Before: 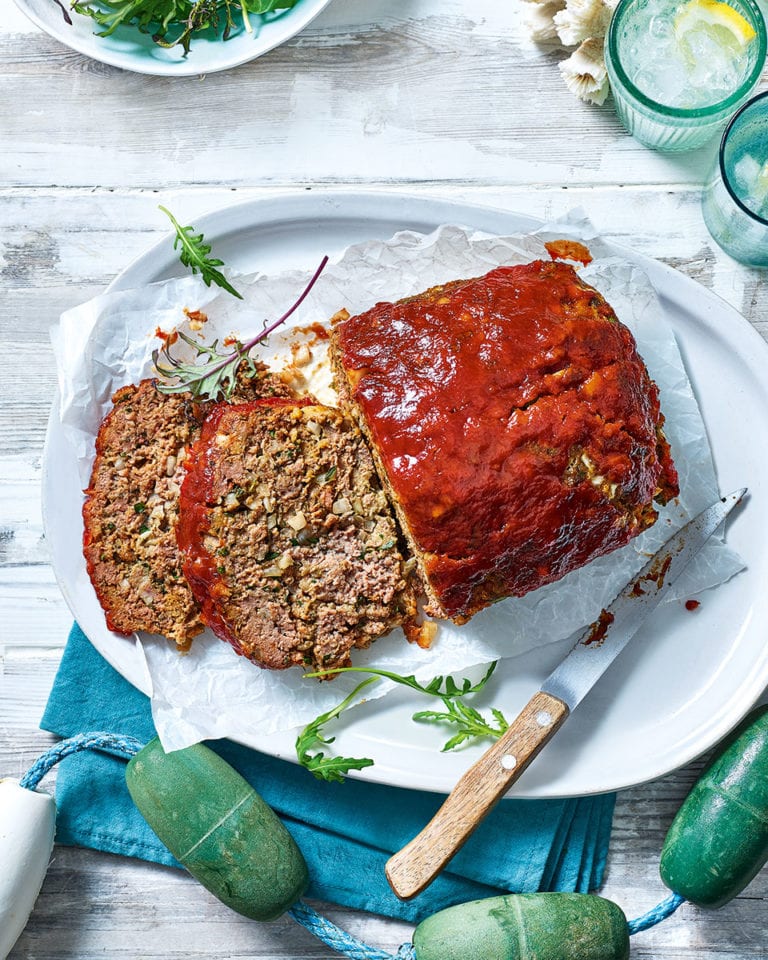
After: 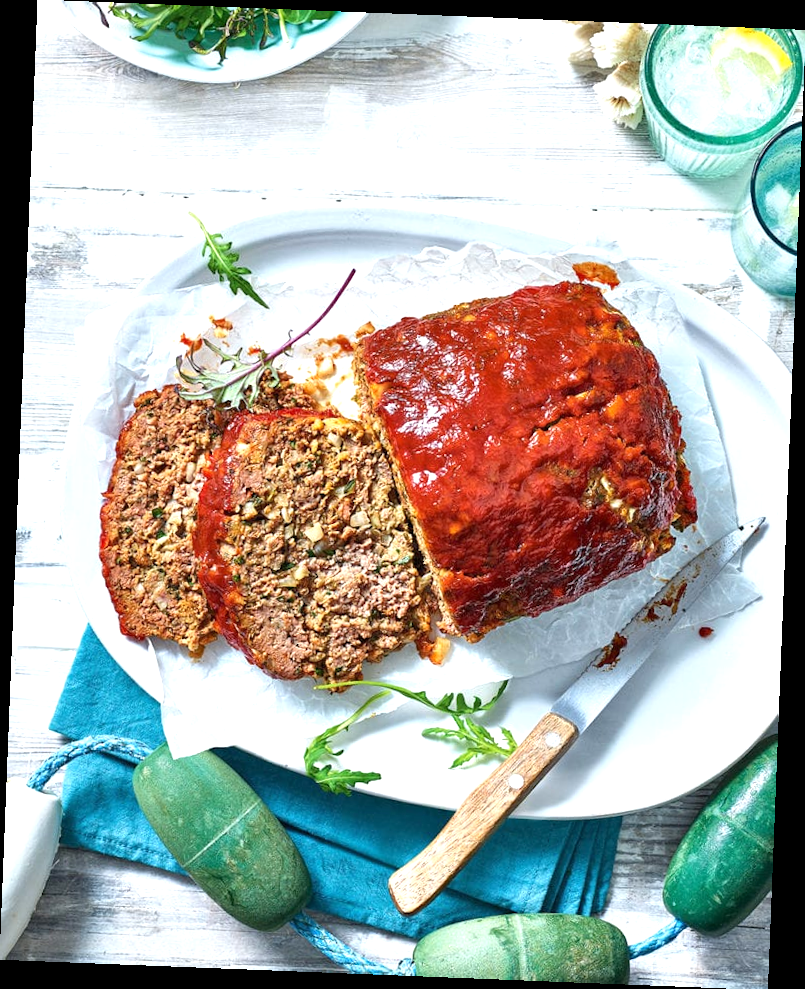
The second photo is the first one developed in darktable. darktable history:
rotate and perspective: rotation 2.27°, automatic cropping off
exposure: exposure 0.564 EV, compensate highlight preservation false
